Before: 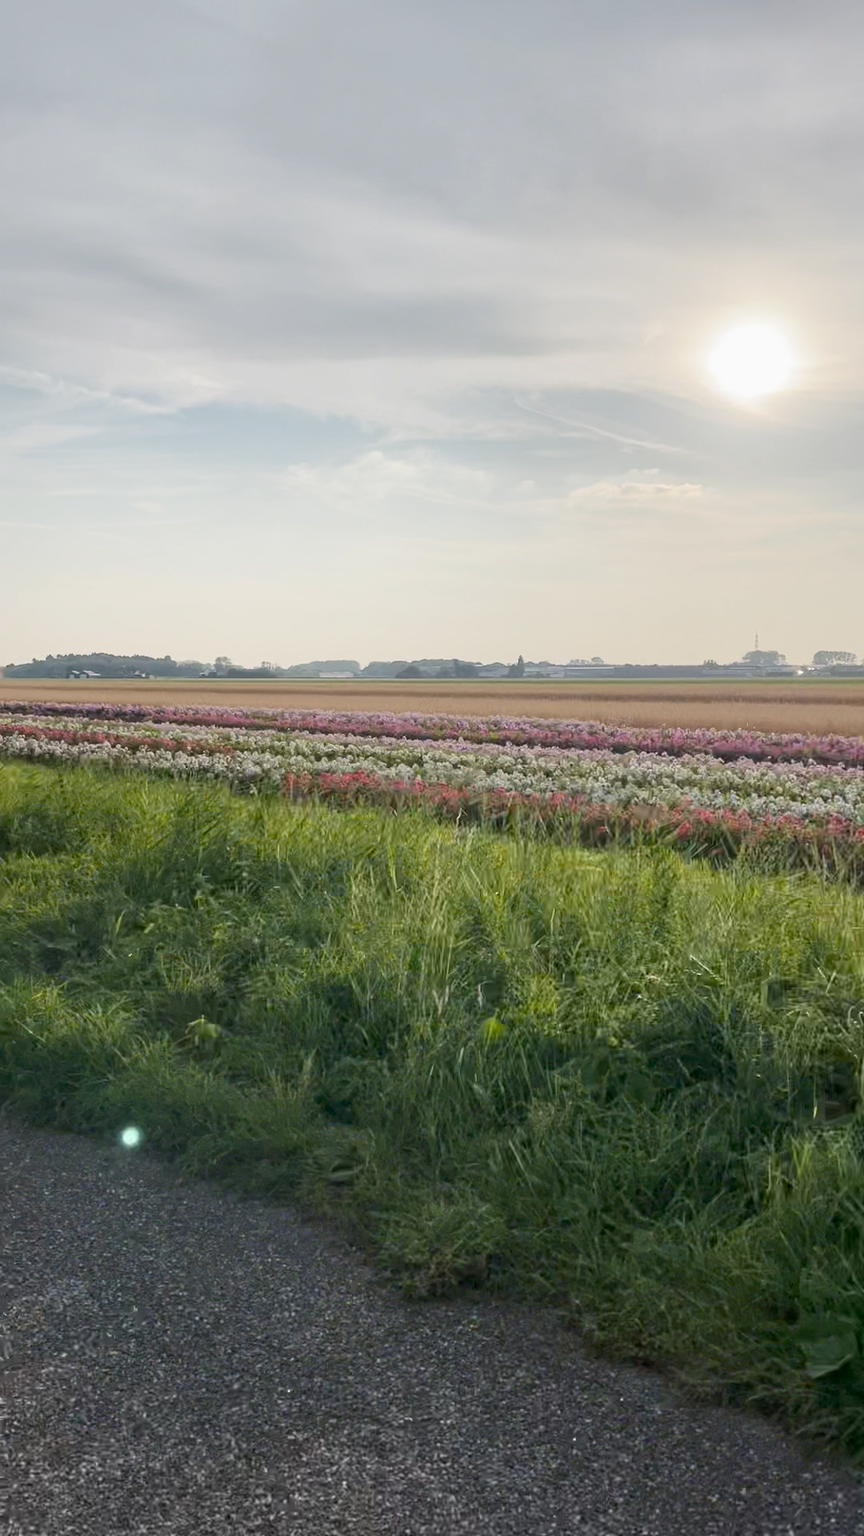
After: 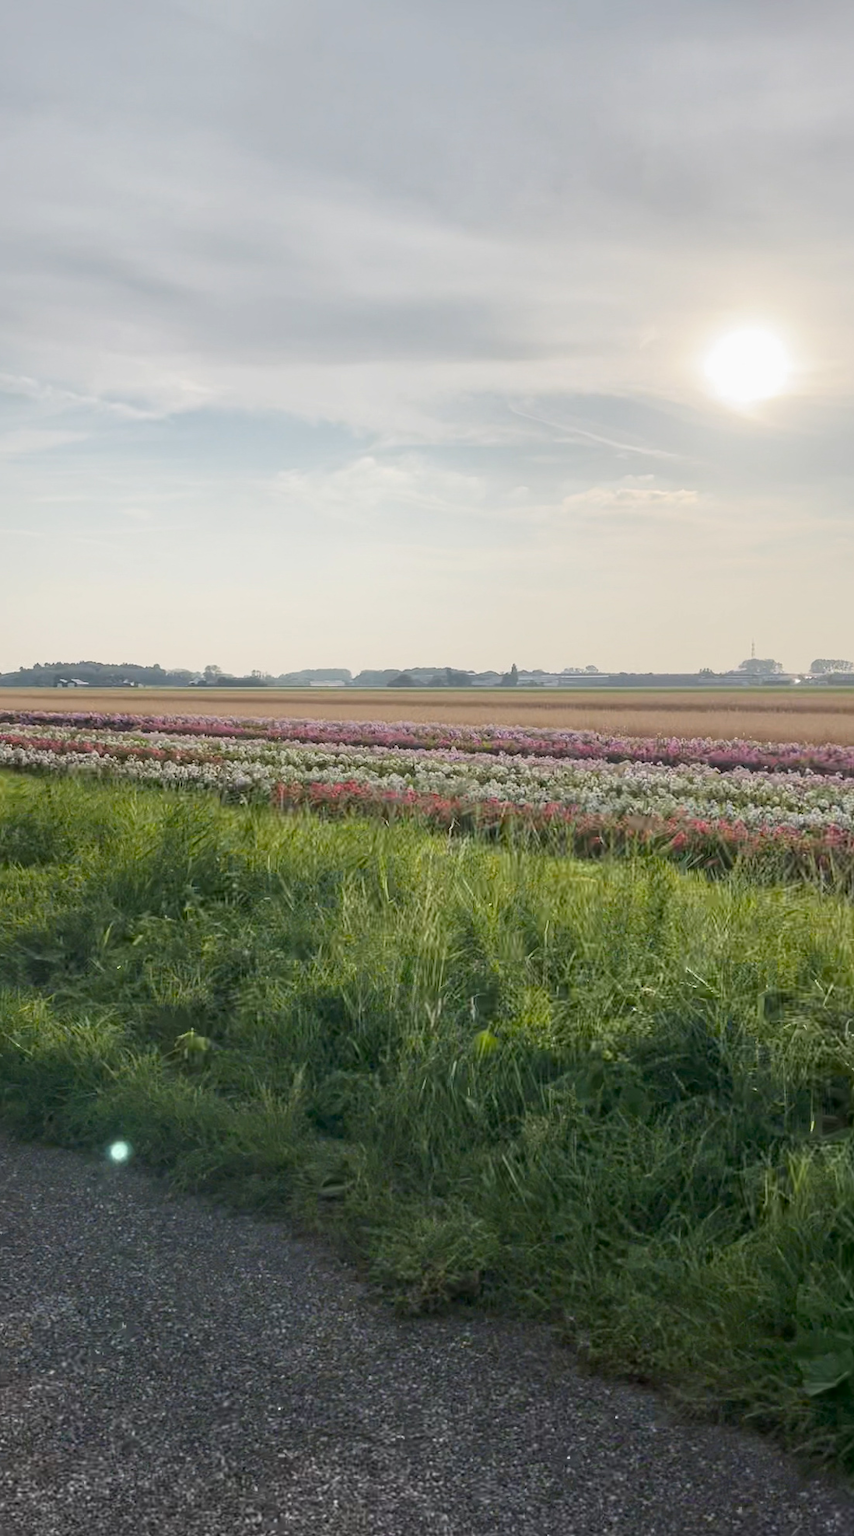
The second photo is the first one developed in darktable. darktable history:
crop and rotate: left 1.529%, right 0.729%, bottom 1.203%
